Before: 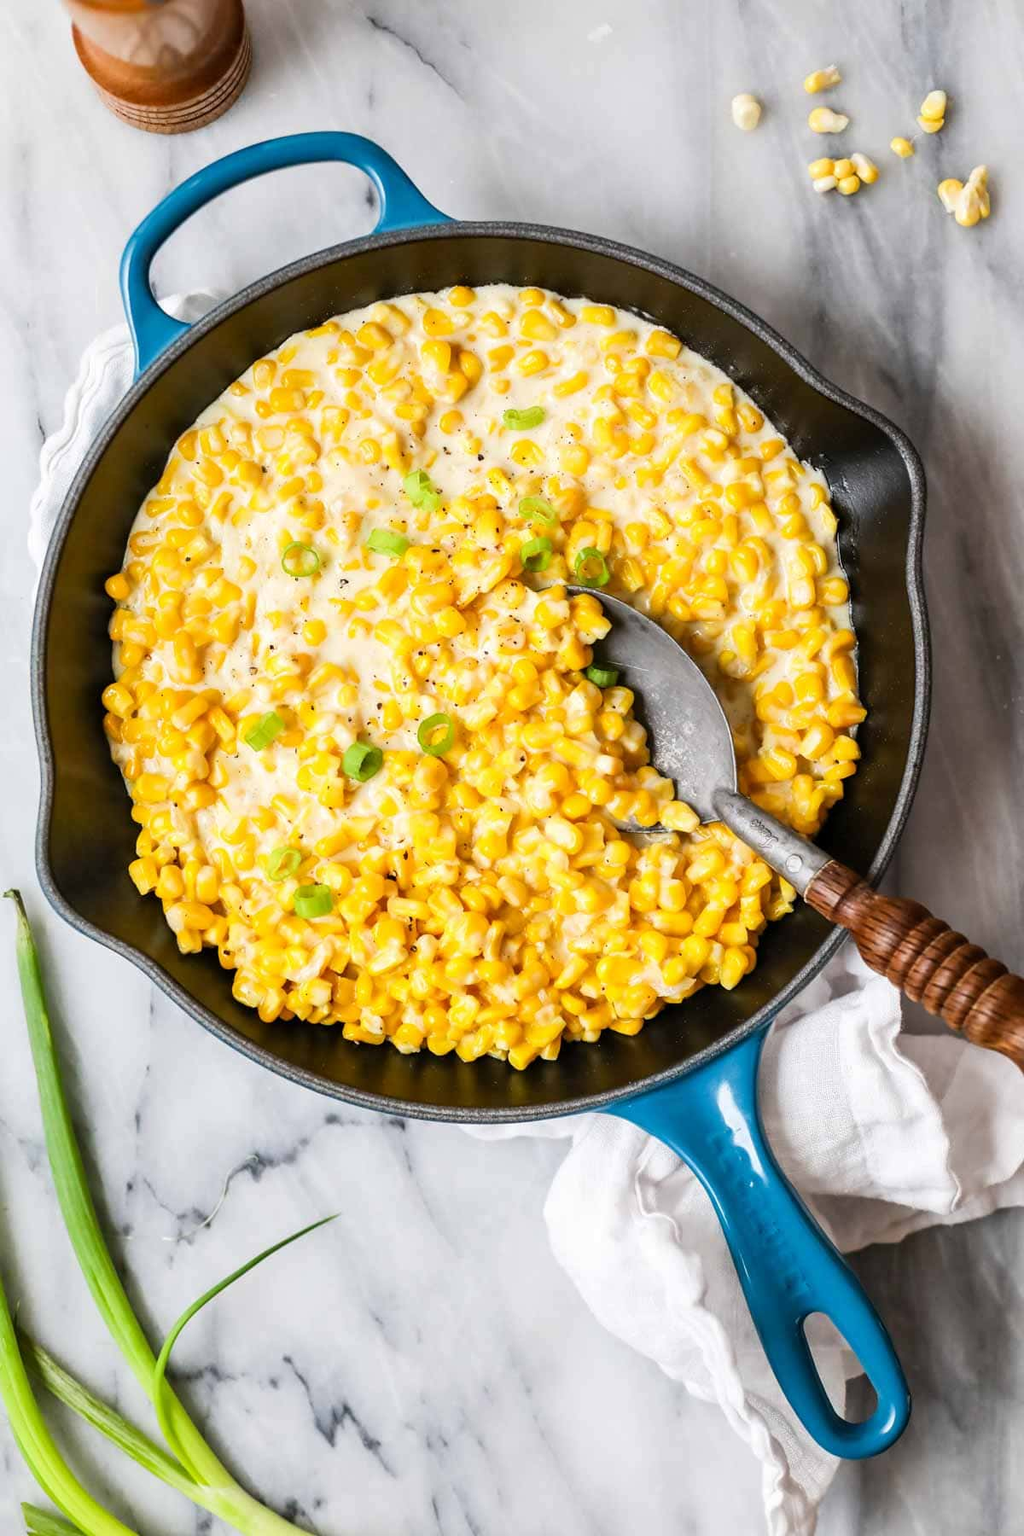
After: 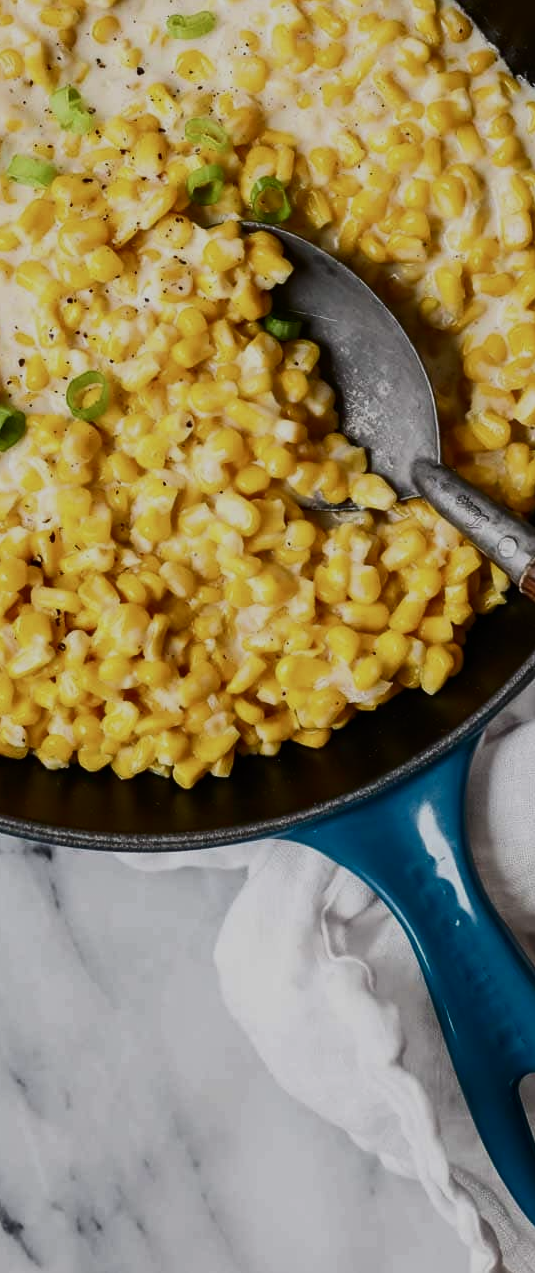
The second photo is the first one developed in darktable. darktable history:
crop: left 35.314%, top 25.865%, right 20.092%, bottom 3.376%
exposure: exposure -1.493 EV, compensate exposure bias true, compensate highlight preservation false
contrast brightness saturation: contrast 0.377, brightness 0.112
